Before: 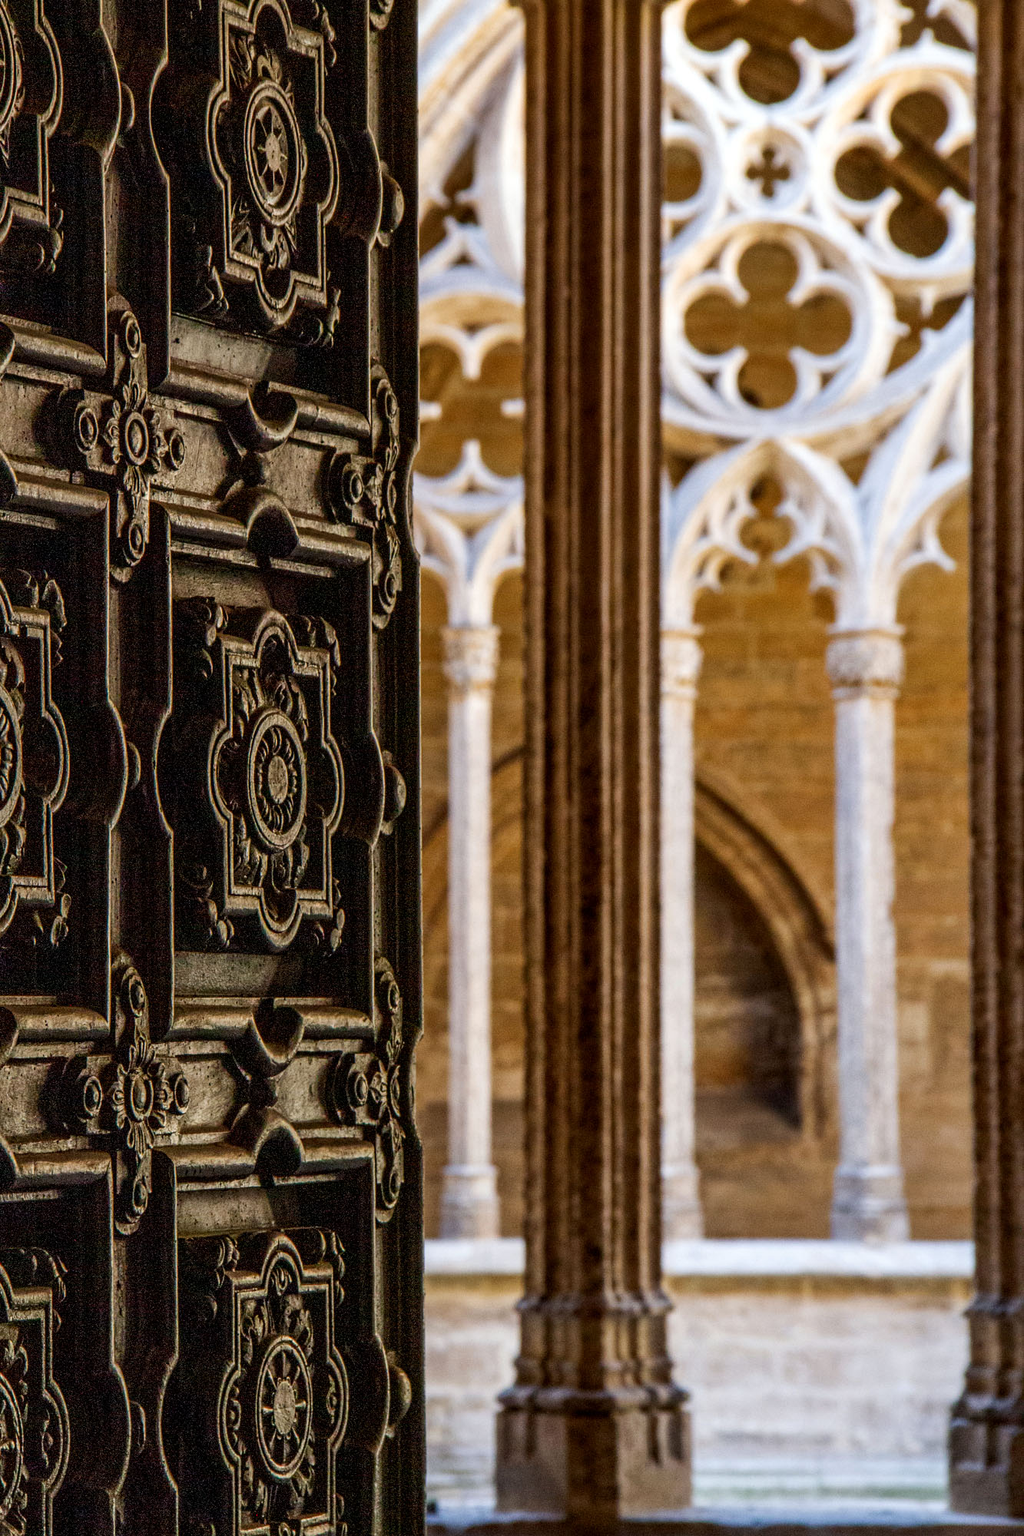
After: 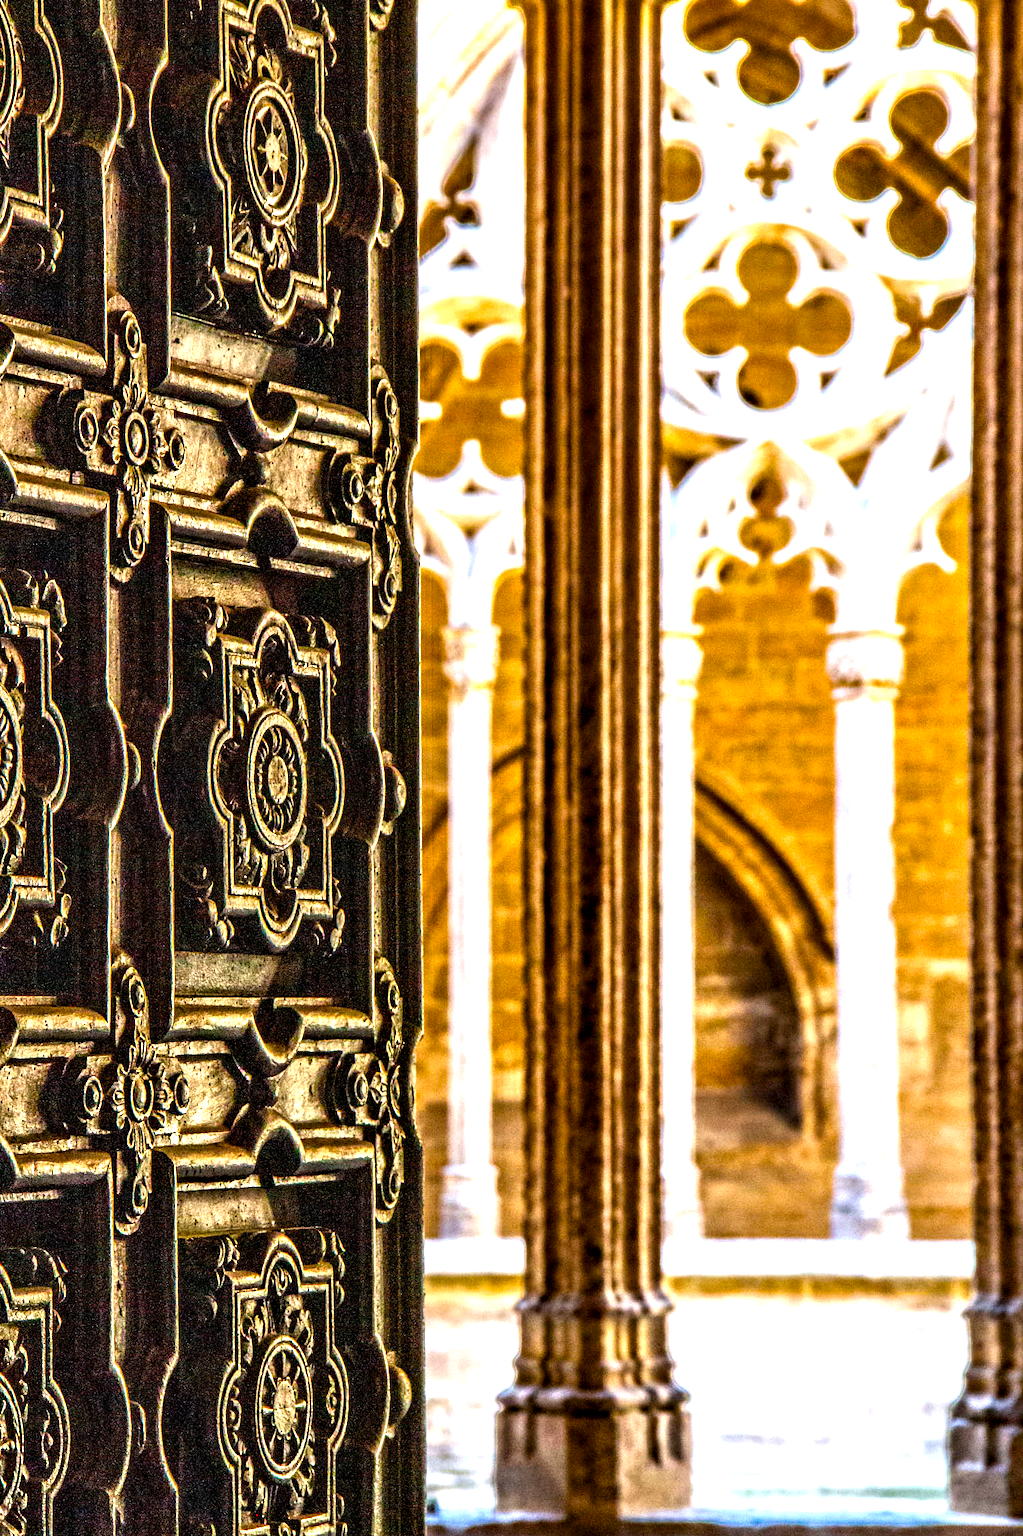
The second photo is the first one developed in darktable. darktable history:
contrast equalizer: octaves 7, y [[0.511, 0.558, 0.631, 0.632, 0.559, 0.512], [0.5 ×6], [0.507, 0.559, 0.627, 0.644, 0.647, 0.647], [0 ×6], [0 ×6]]
exposure: black level correction -0.002, exposure 1.354 EV, compensate exposure bias true, compensate highlight preservation false
color balance rgb: shadows lift › luminance -10.018%, shadows lift › chroma 0.72%, shadows lift › hue 113.76°, linear chroma grading › global chroma 15.335%, perceptual saturation grading › global saturation 25.686%
